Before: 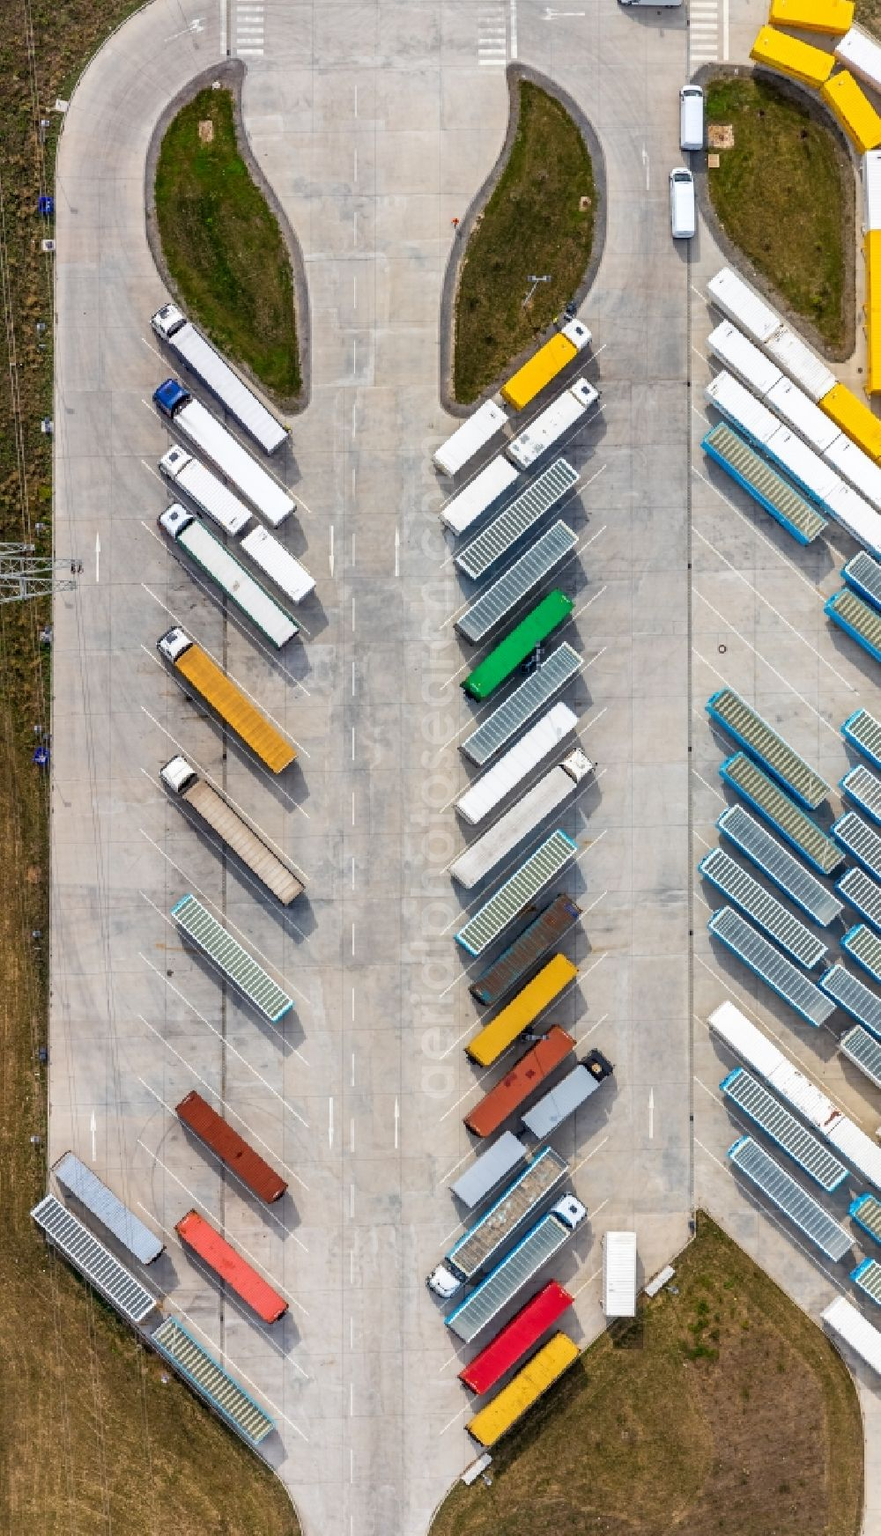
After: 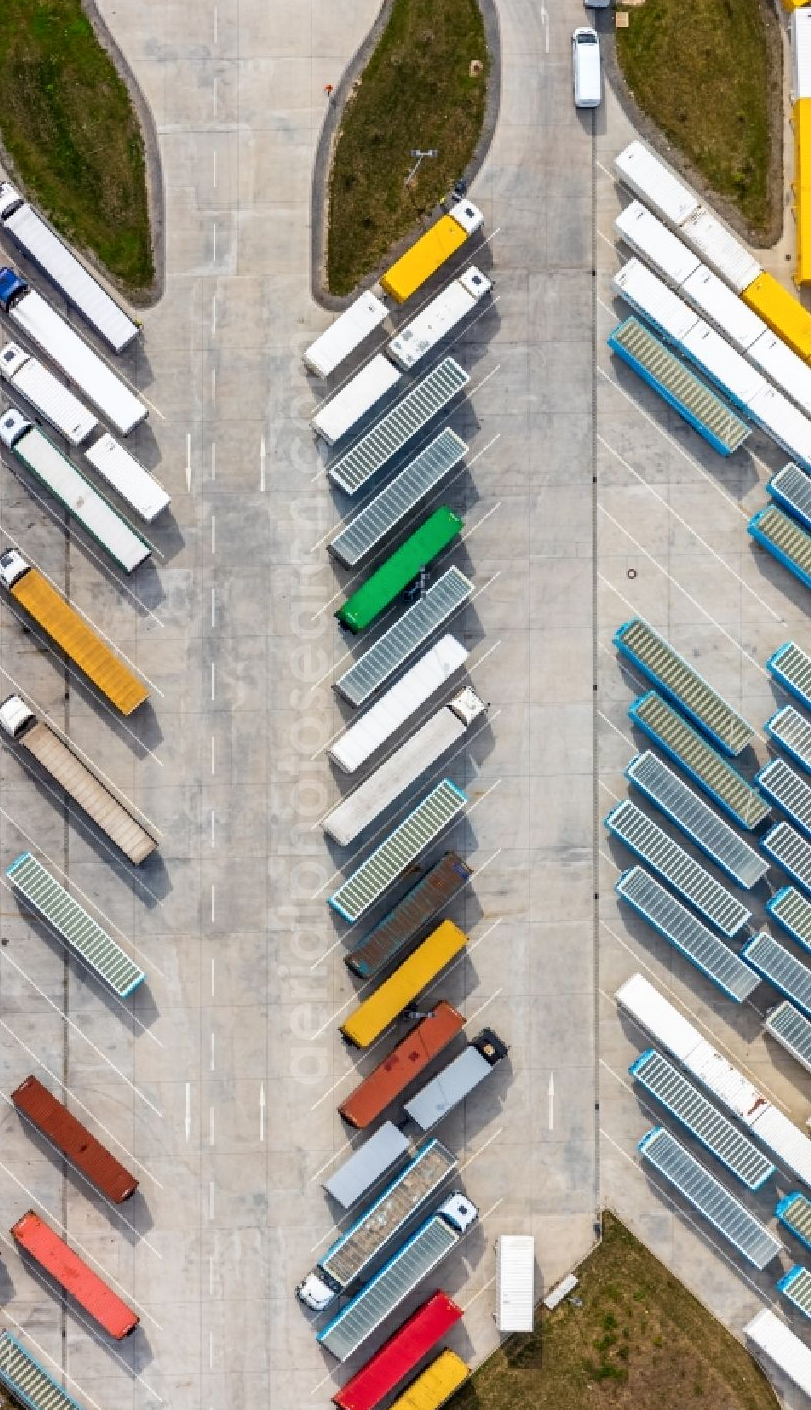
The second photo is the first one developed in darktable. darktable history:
crop: left 18.82%, top 9.38%, right 0.001%, bottom 9.721%
contrast brightness saturation: contrast 0.073
